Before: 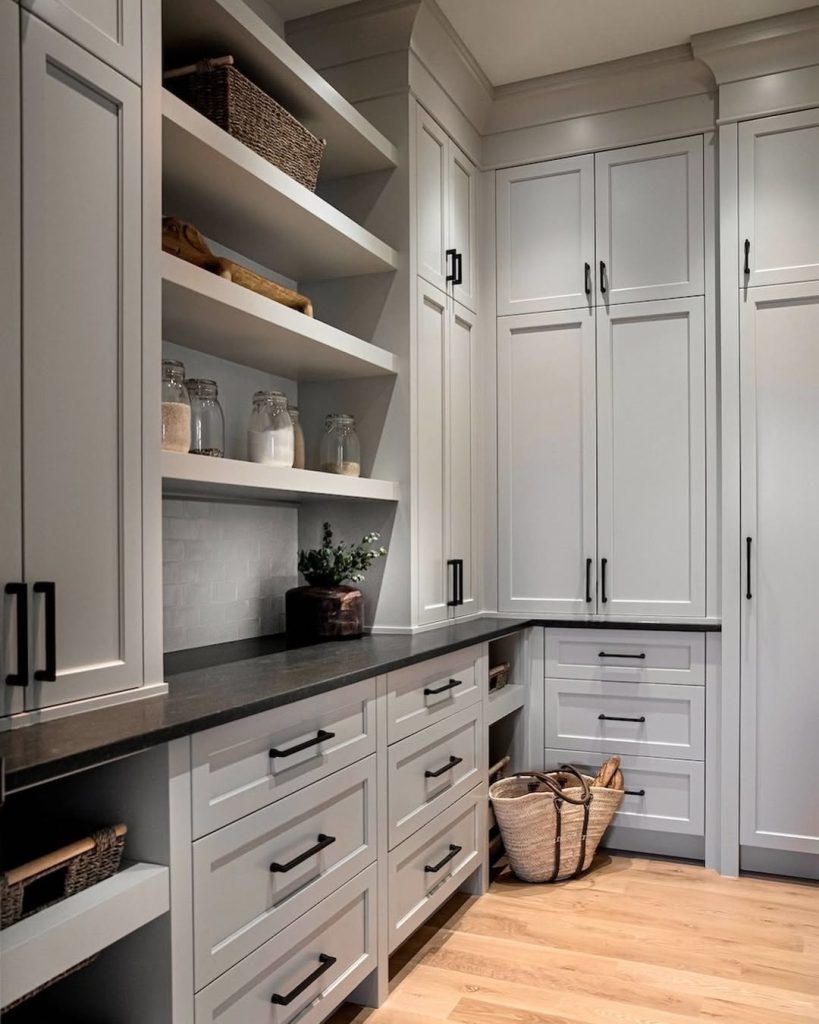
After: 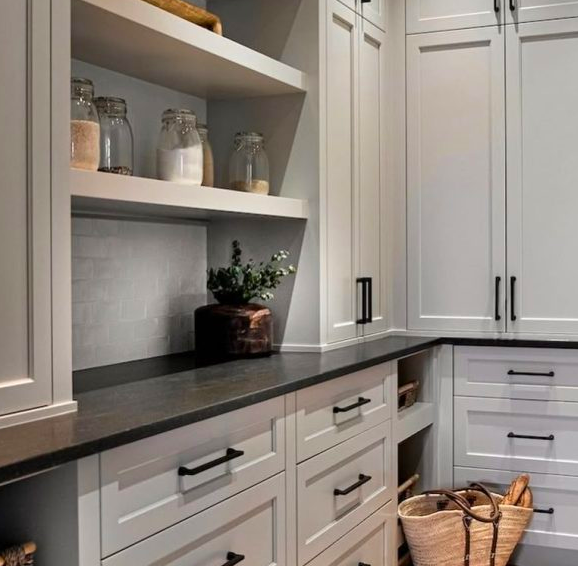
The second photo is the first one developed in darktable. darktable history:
crop: left 11.123%, top 27.61%, right 18.3%, bottom 17.034%
color correction: saturation 1.34
